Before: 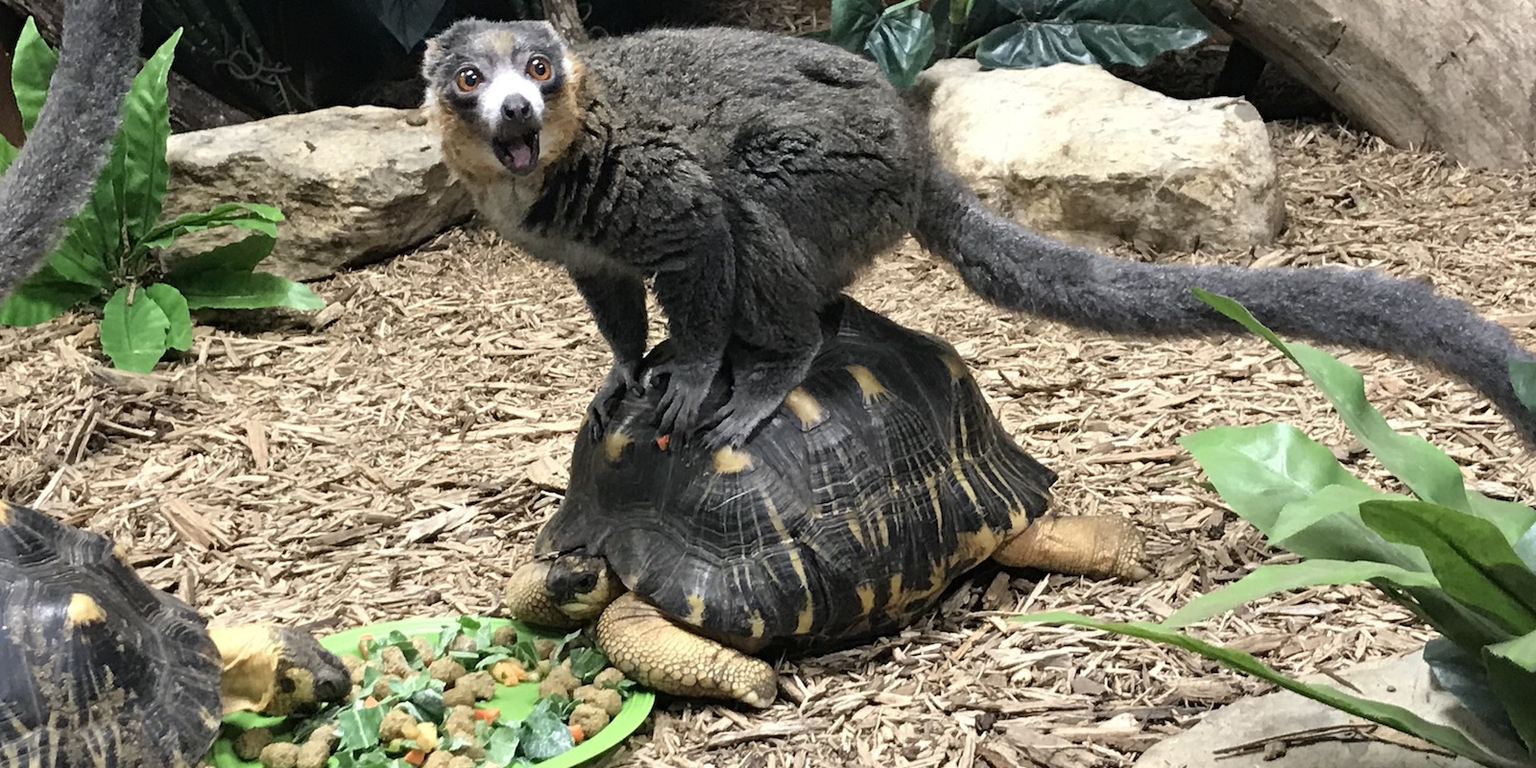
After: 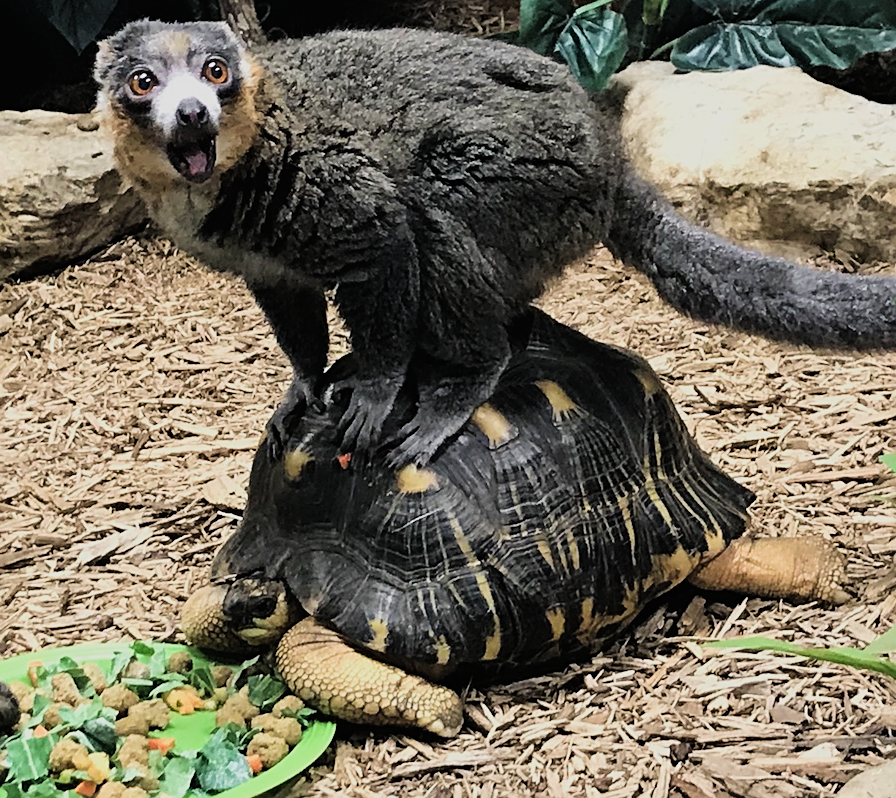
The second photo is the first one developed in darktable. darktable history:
velvia: on, module defaults
filmic rgb: black relative exposure -5 EV, hardness 2.88, contrast 1.3, highlights saturation mix -30%
crop: left 21.674%, right 22.086%
exposure: black level correction -0.015, exposure -0.125 EV, compensate highlight preservation false
sharpen: on, module defaults
